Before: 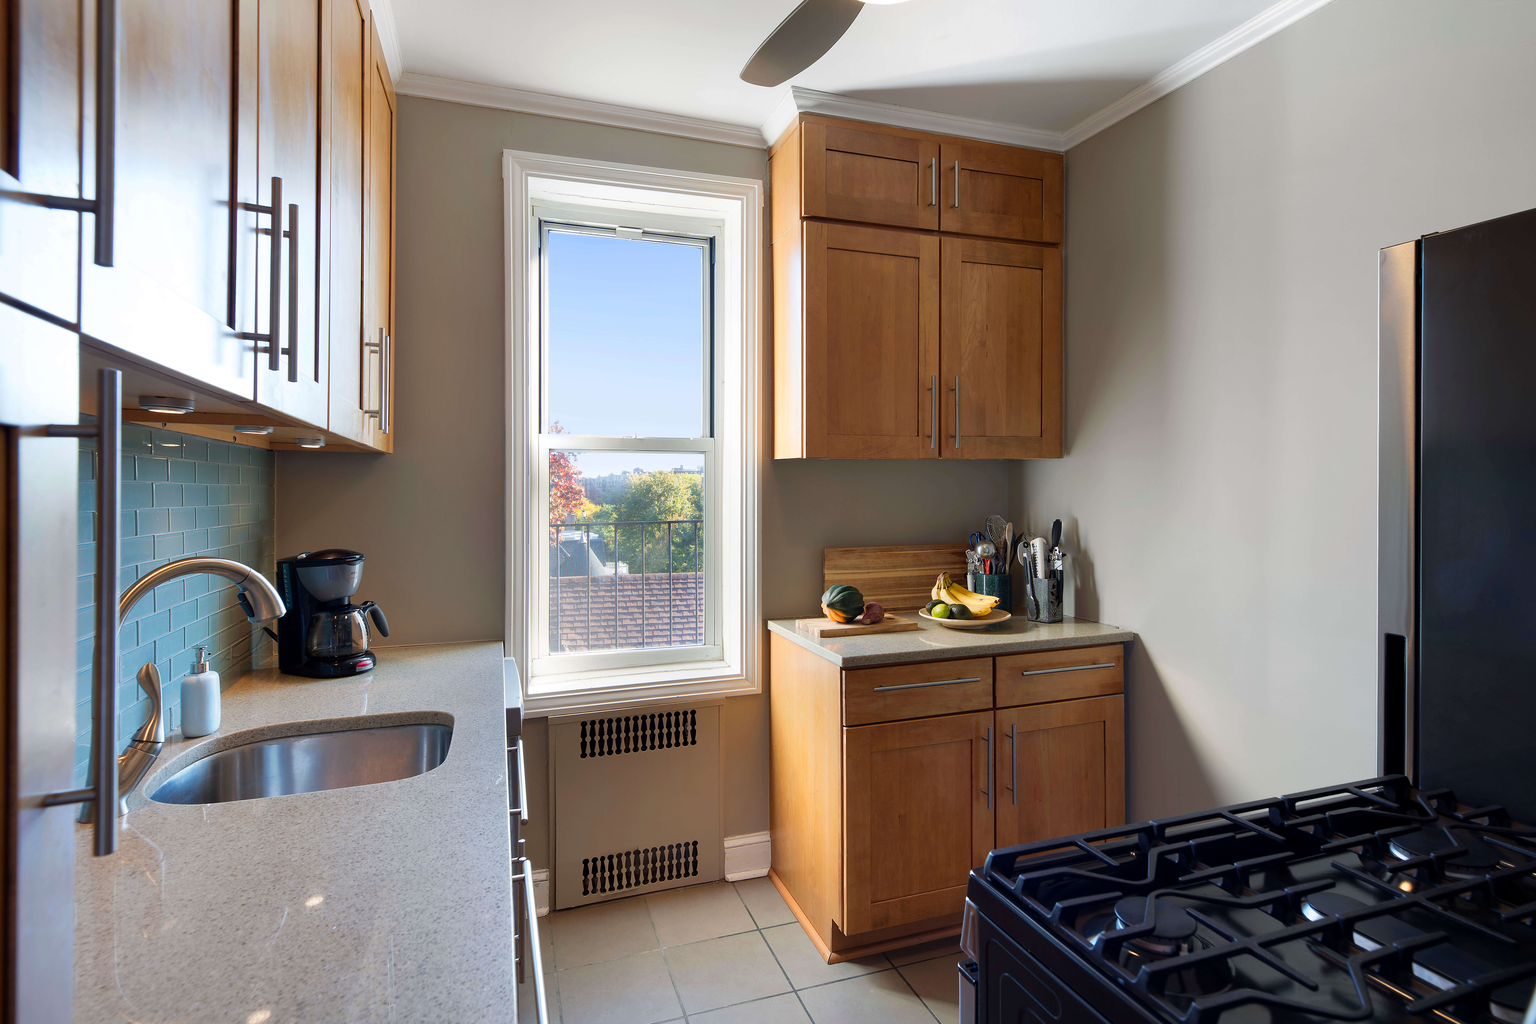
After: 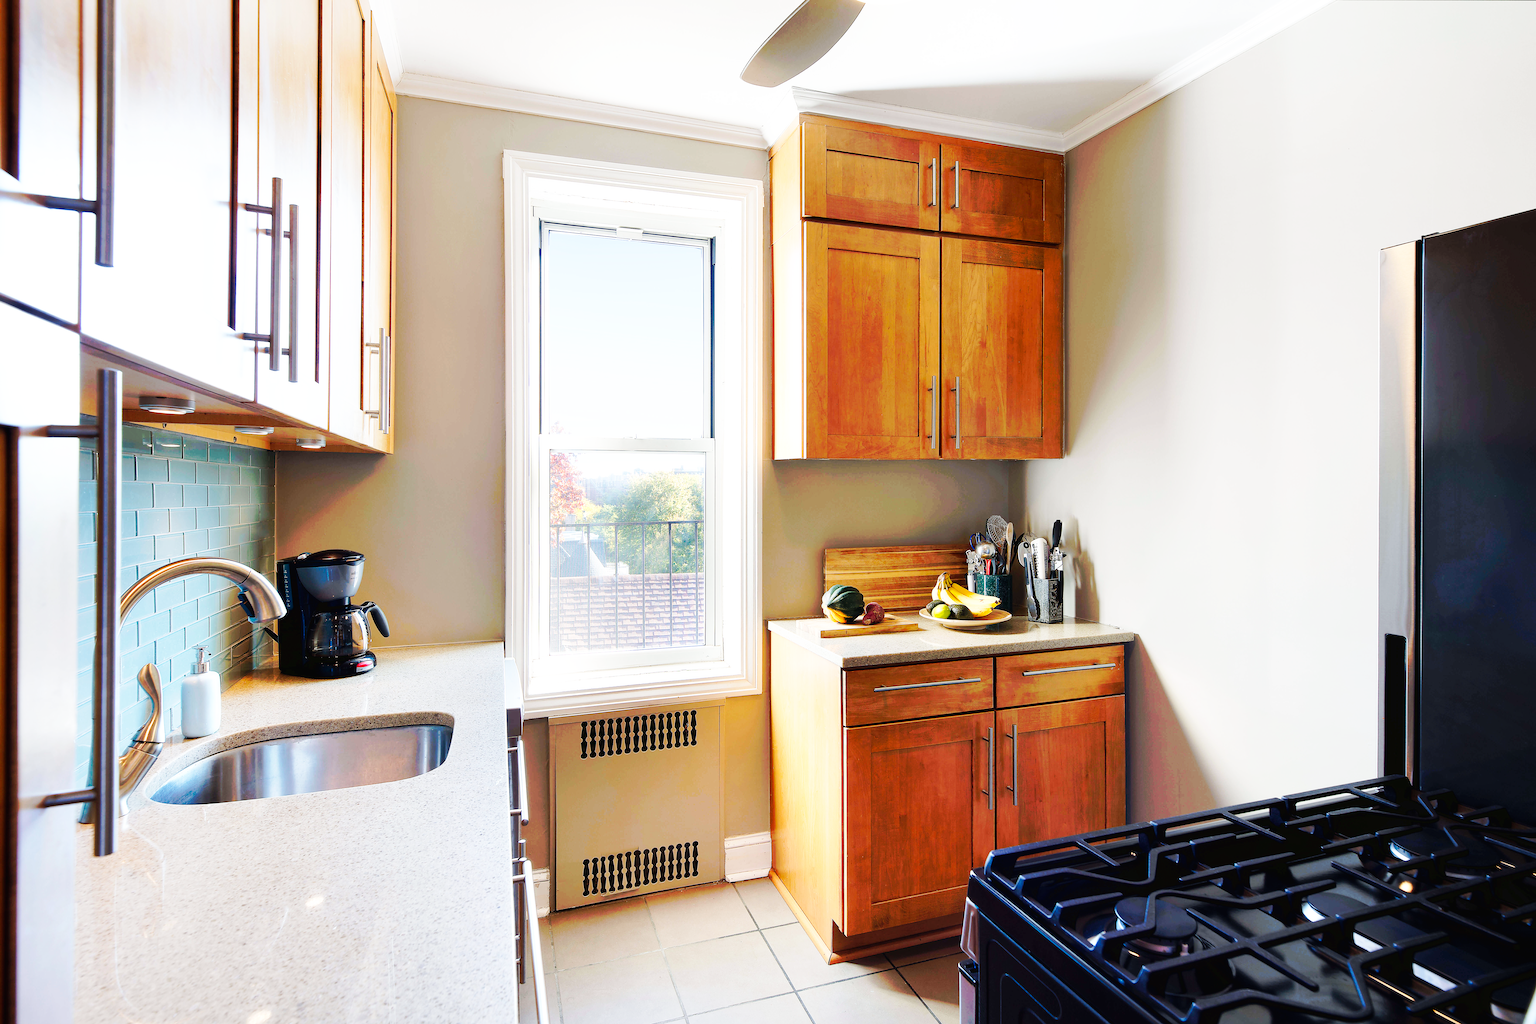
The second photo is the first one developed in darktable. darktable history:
sharpen: on, module defaults
tone curve: curves: ch0 [(0, 0) (0.003, 0.003) (0.011, 0.011) (0.025, 0.024) (0.044, 0.044) (0.069, 0.068) (0.1, 0.098) (0.136, 0.133) (0.177, 0.174) (0.224, 0.22) (0.277, 0.272) (0.335, 0.329) (0.399, 0.392) (0.468, 0.46) (0.543, 0.607) (0.623, 0.676) (0.709, 0.75) (0.801, 0.828) (0.898, 0.912) (1, 1)], preserve colors none
base curve: curves: ch0 [(0, 0.003) (0.001, 0.002) (0.006, 0.004) (0.02, 0.022) (0.048, 0.086) (0.094, 0.234) (0.162, 0.431) (0.258, 0.629) (0.385, 0.8) (0.548, 0.918) (0.751, 0.988) (1, 1)], preserve colors none
